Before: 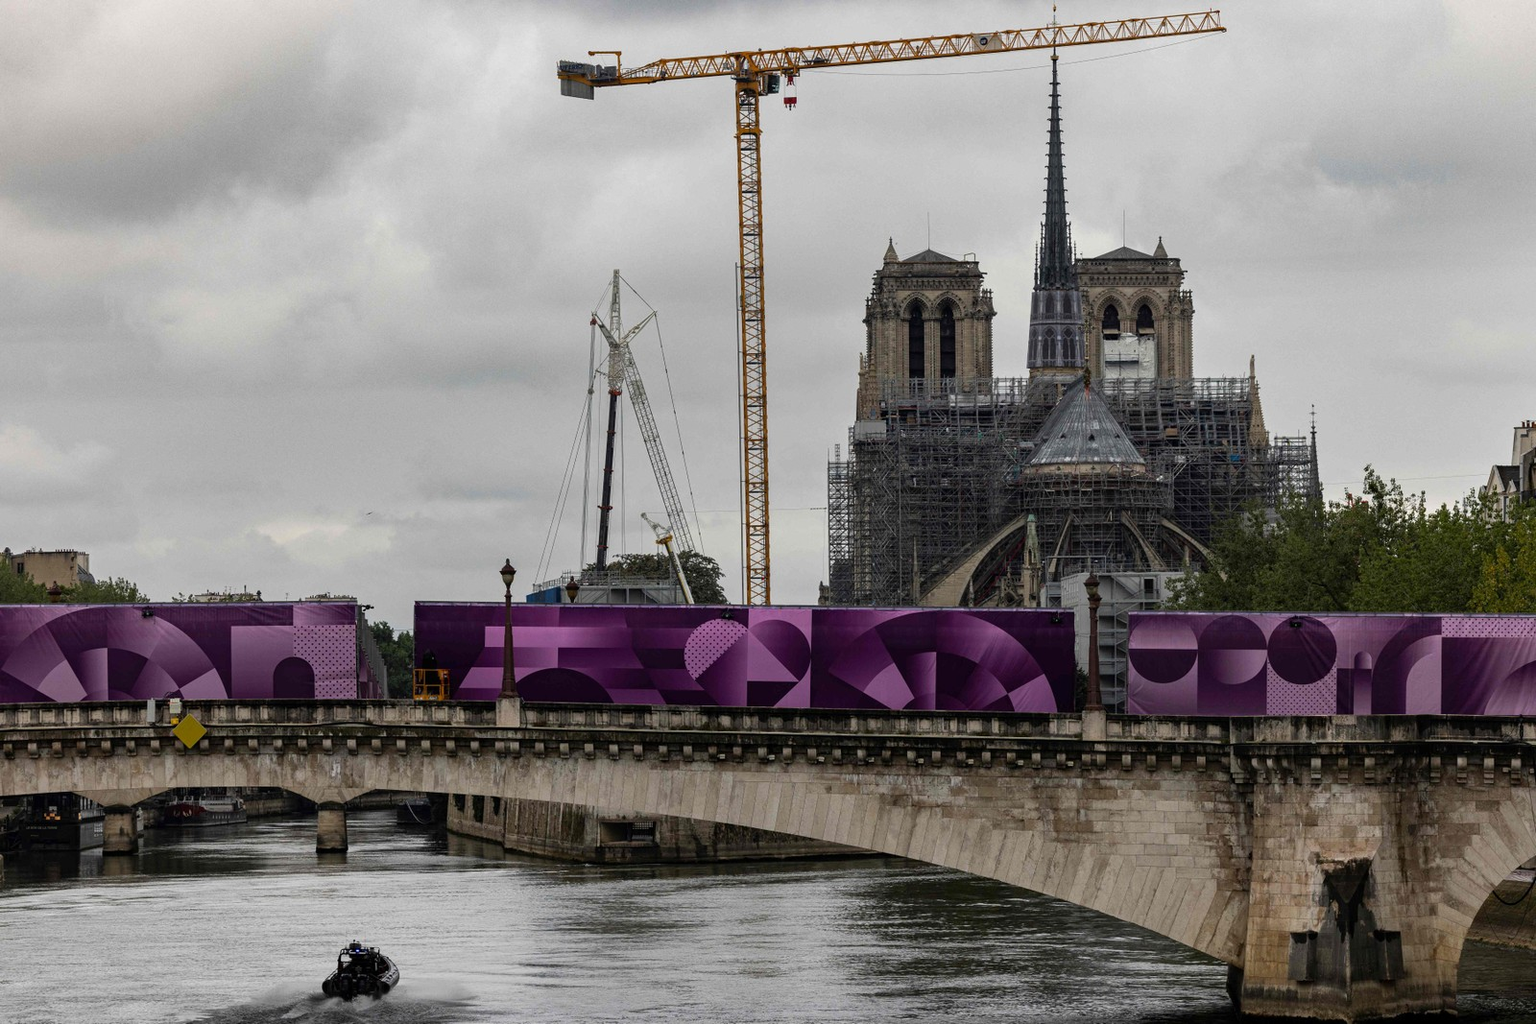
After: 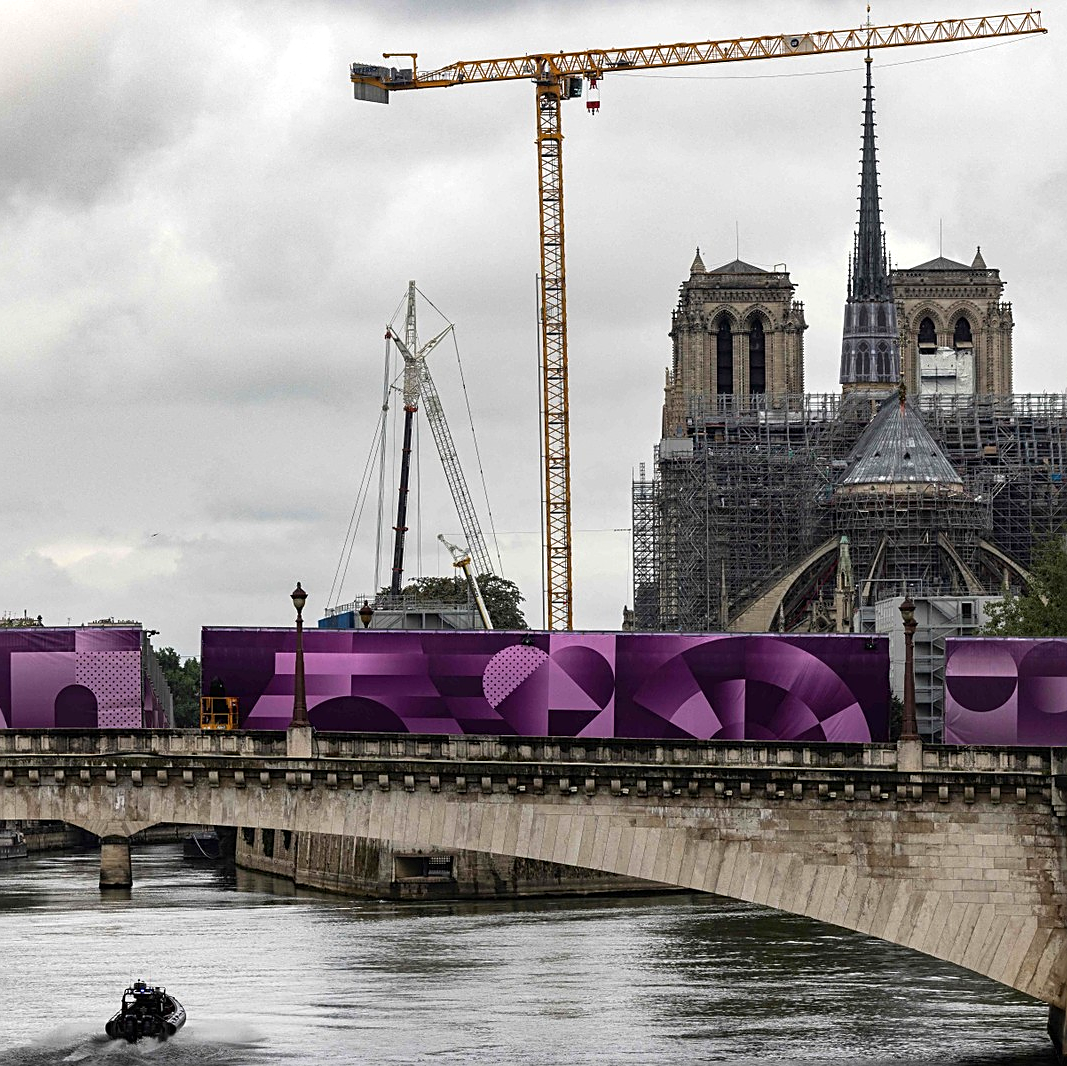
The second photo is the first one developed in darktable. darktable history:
exposure: black level correction 0, exposure 0.498 EV, compensate exposure bias true, compensate highlight preservation false
crop and rotate: left 14.425%, right 18.867%
sharpen: on, module defaults
